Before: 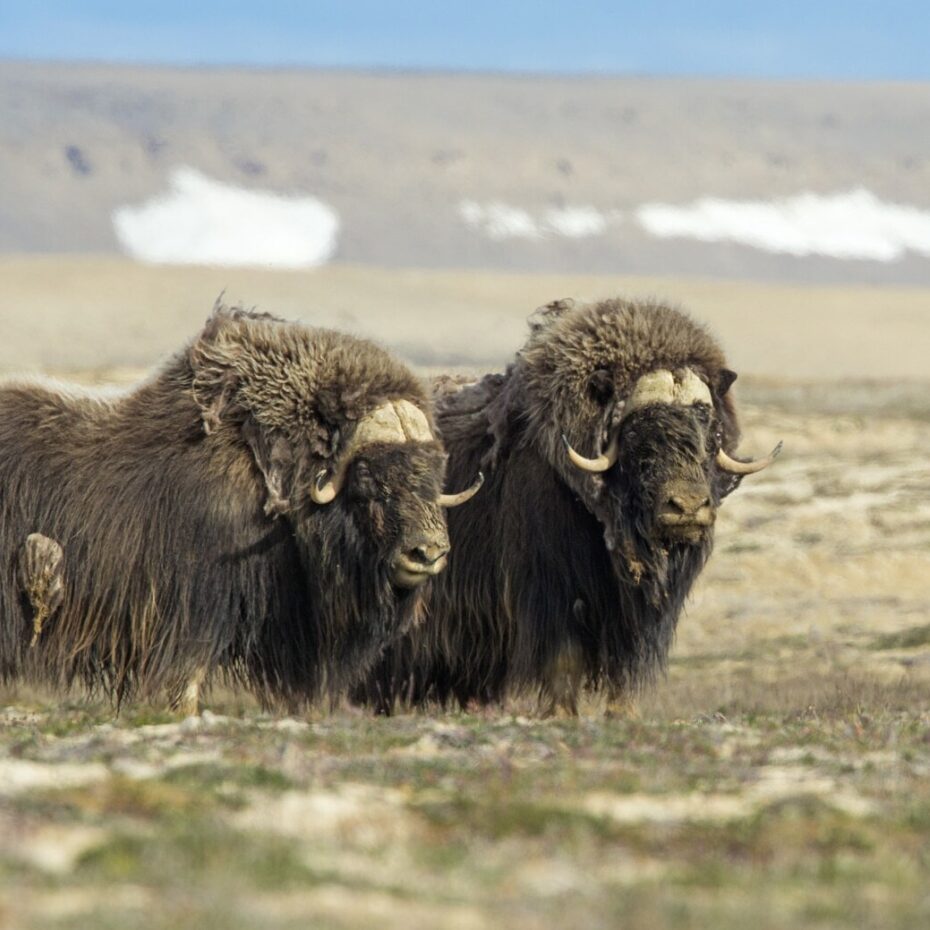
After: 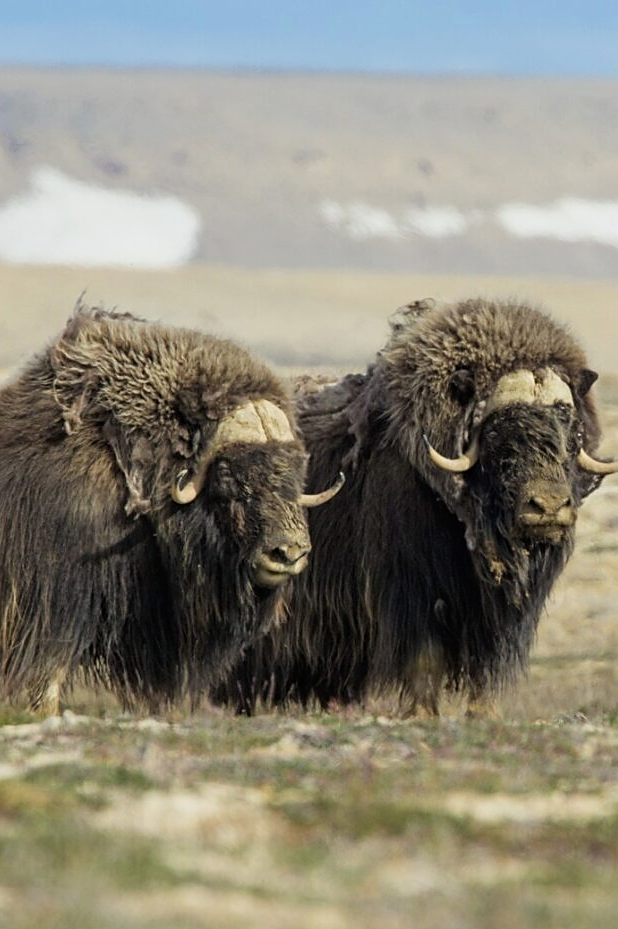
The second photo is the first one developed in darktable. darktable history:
crop and rotate: left 15.05%, right 18.488%
sharpen: radius 1.837, amount 0.394, threshold 1.225
filmic rgb: black relative exposure -11.39 EV, white relative exposure 3.22 EV, hardness 6.68, color science v6 (2022)
